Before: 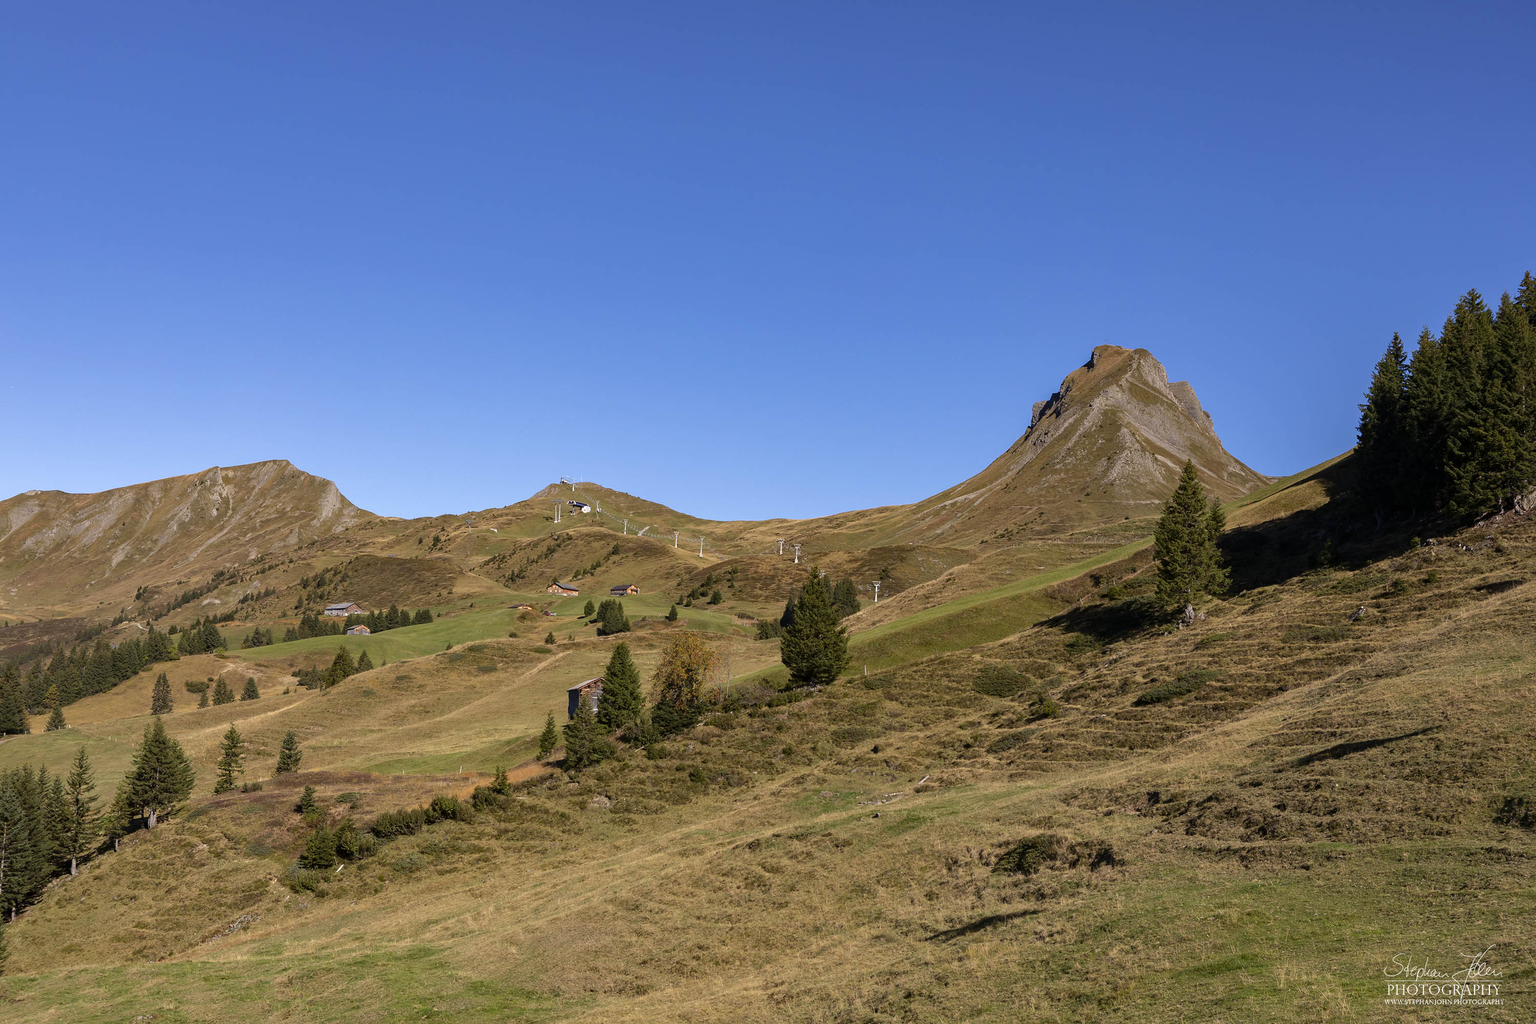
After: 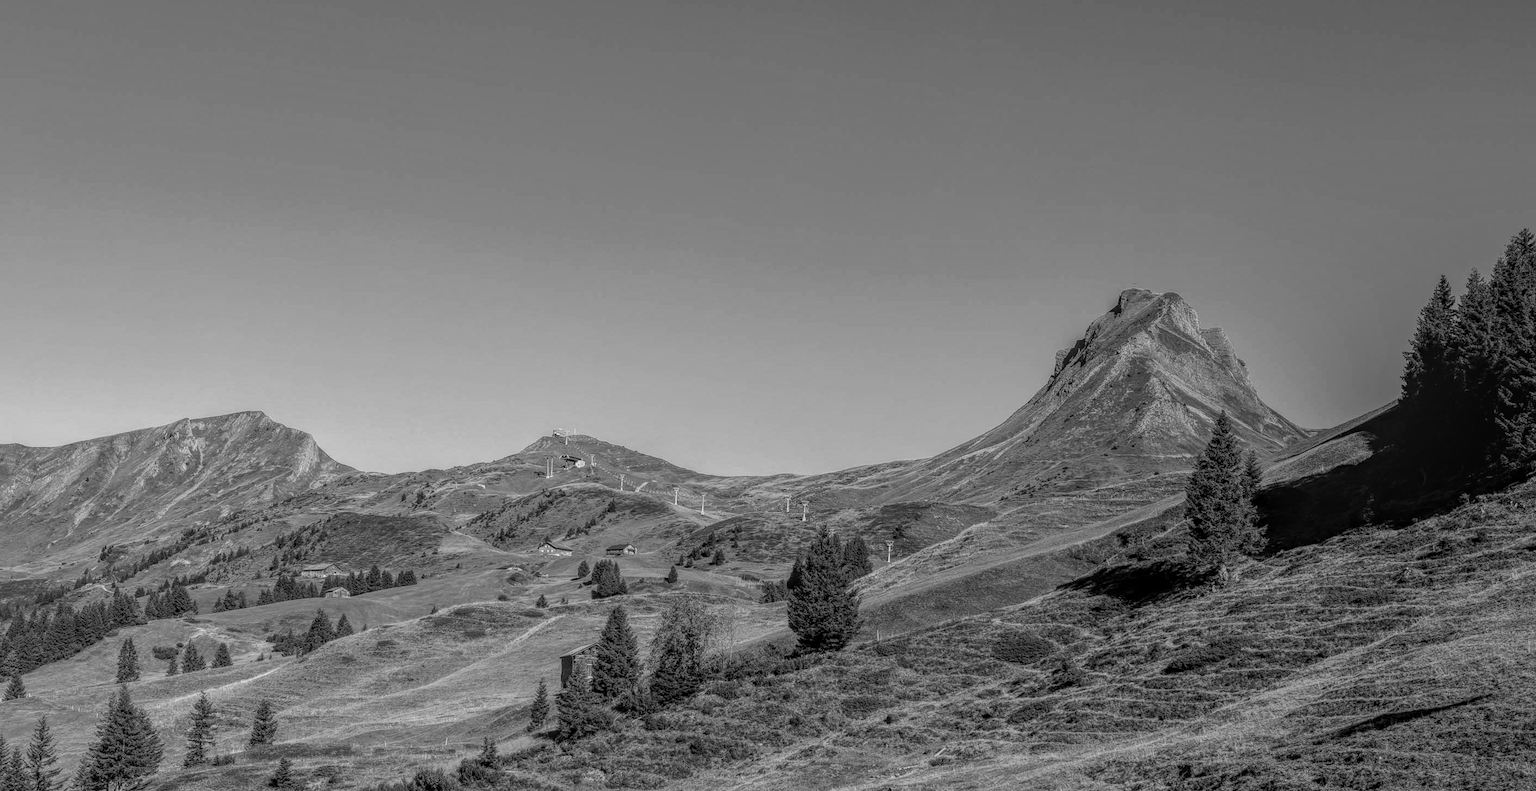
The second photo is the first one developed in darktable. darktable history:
monochrome: a 1.94, b -0.638
crop: left 2.737%, top 7.287%, right 3.421%, bottom 20.179%
local contrast: highlights 20%, shadows 30%, detail 200%, midtone range 0.2
